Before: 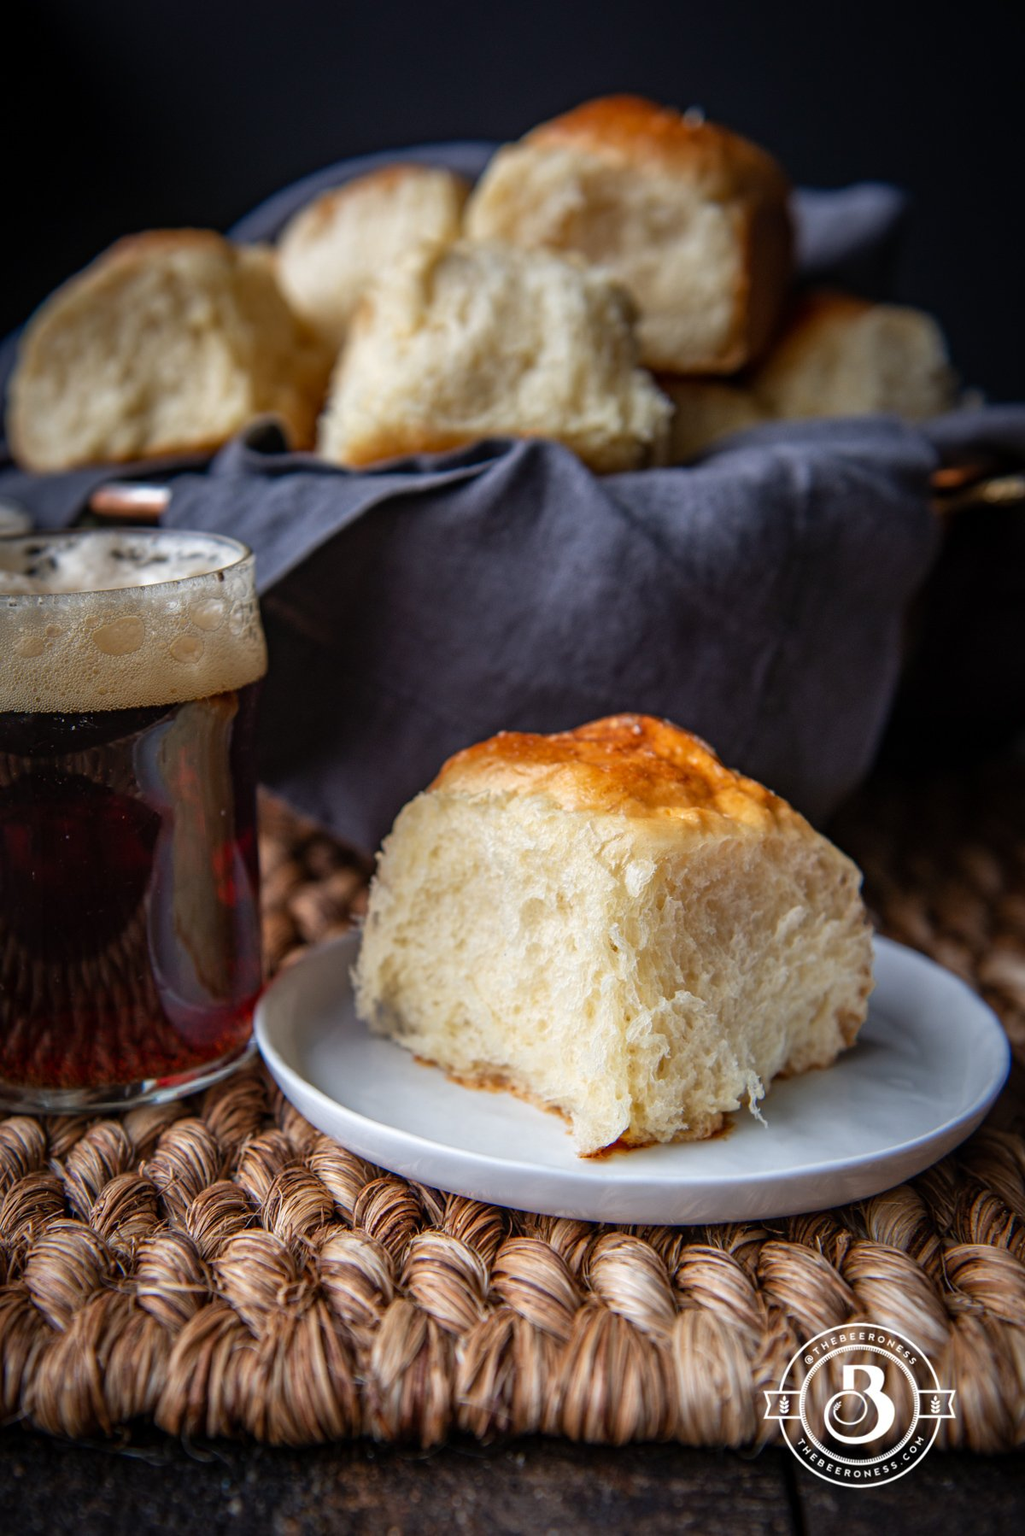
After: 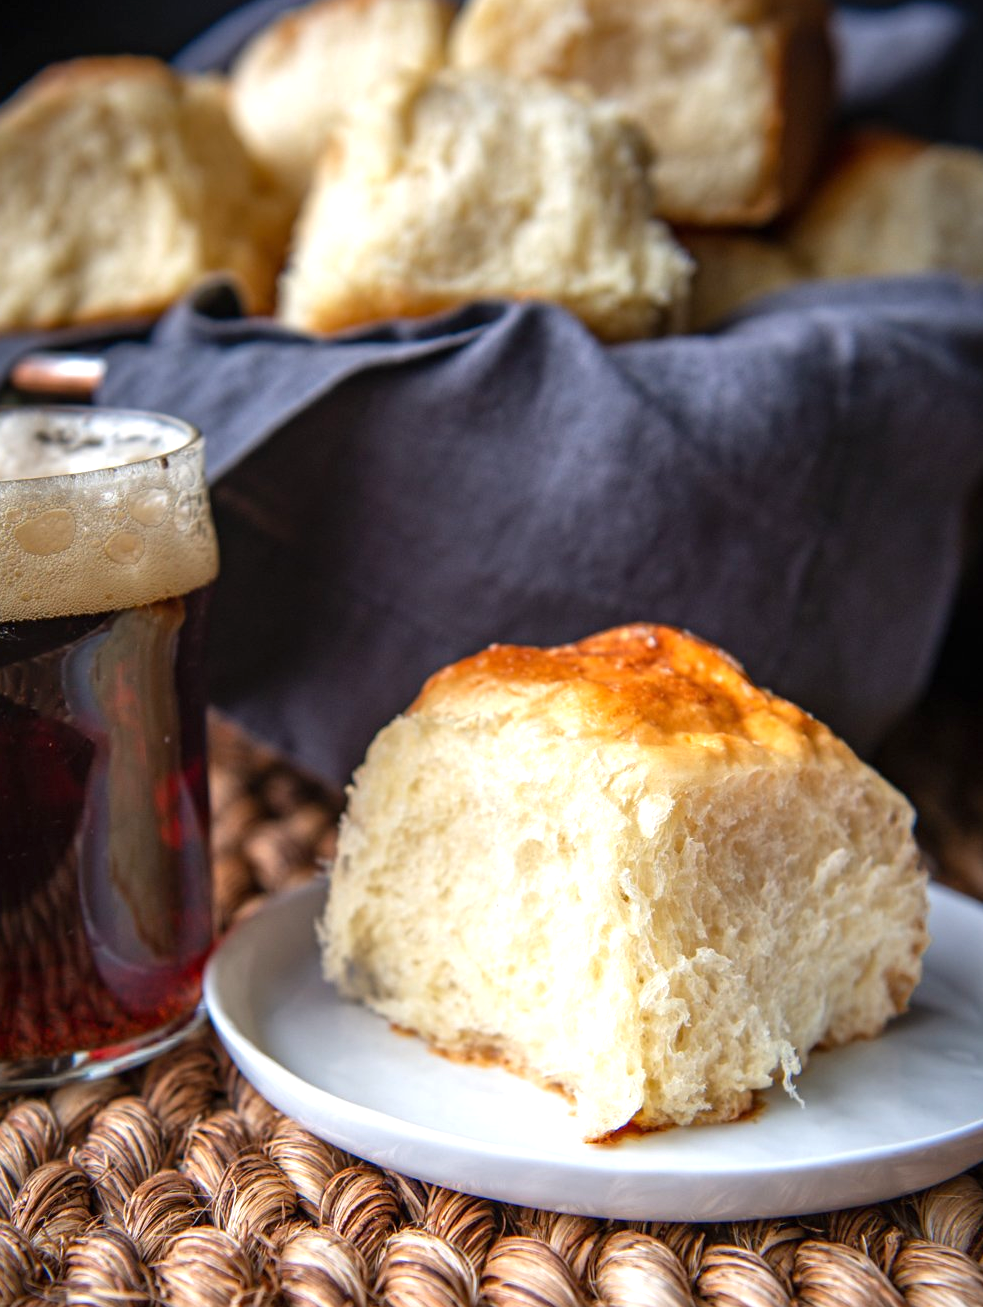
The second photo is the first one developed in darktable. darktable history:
crop: left 7.872%, top 11.818%, right 10.154%, bottom 15.456%
exposure: black level correction 0, exposure 0.587 EV, compensate highlight preservation false
